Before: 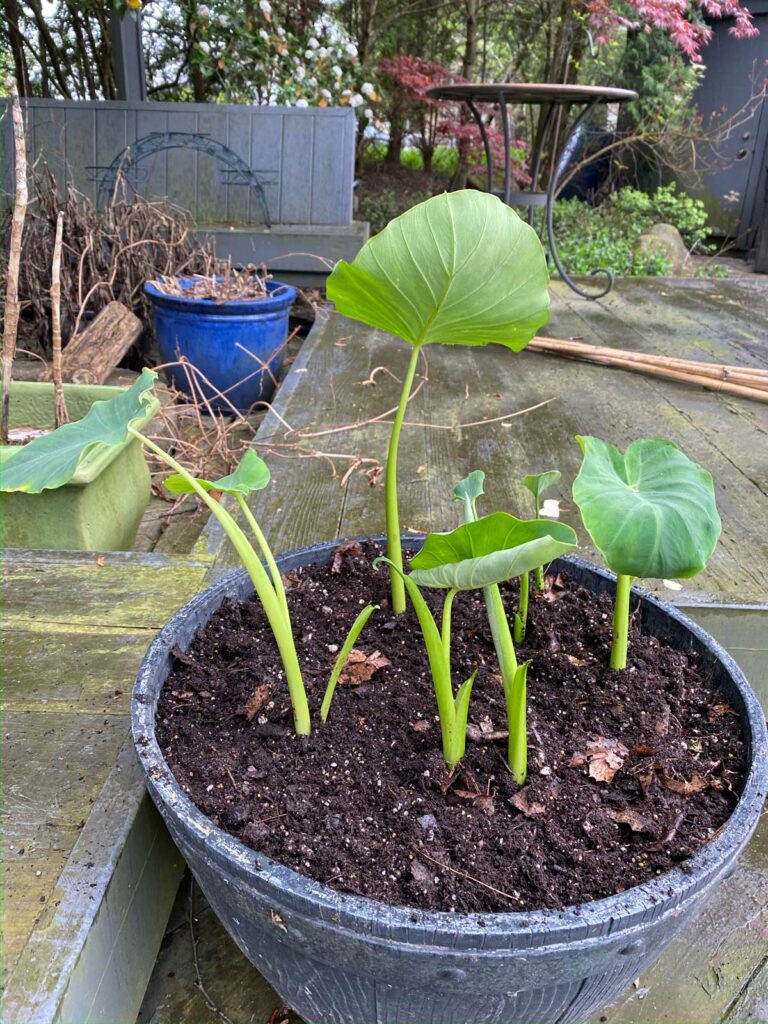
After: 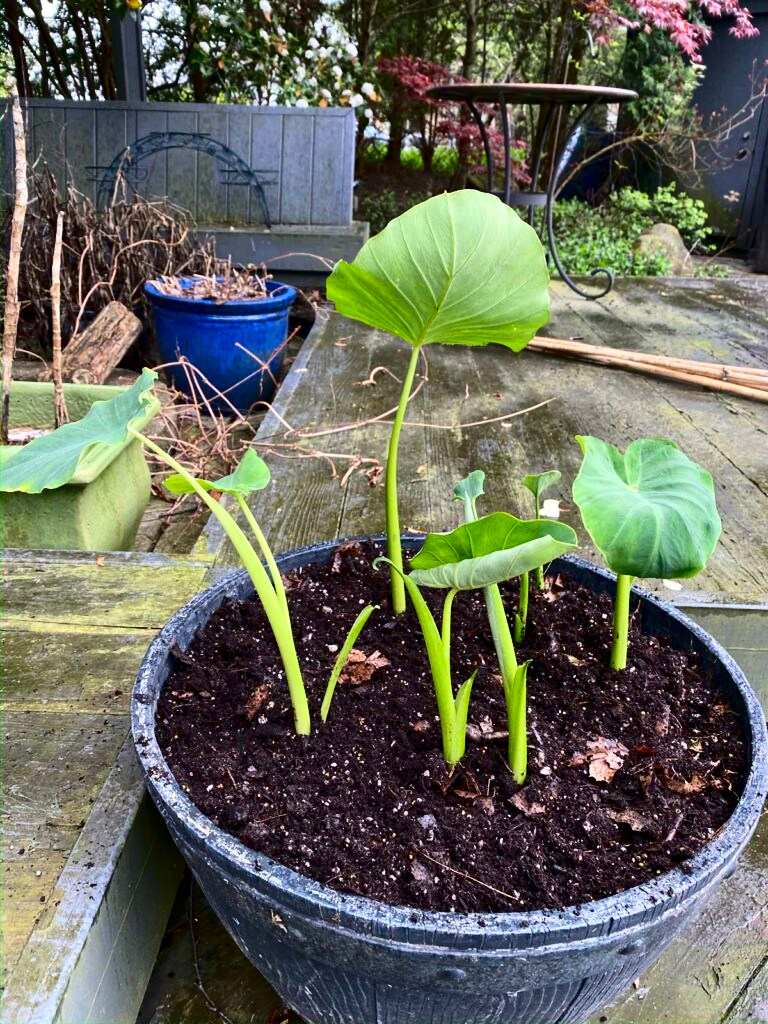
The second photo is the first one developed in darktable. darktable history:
contrast brightness saturation: contrast 0.303, brightness -0.075, saturation 0.17
